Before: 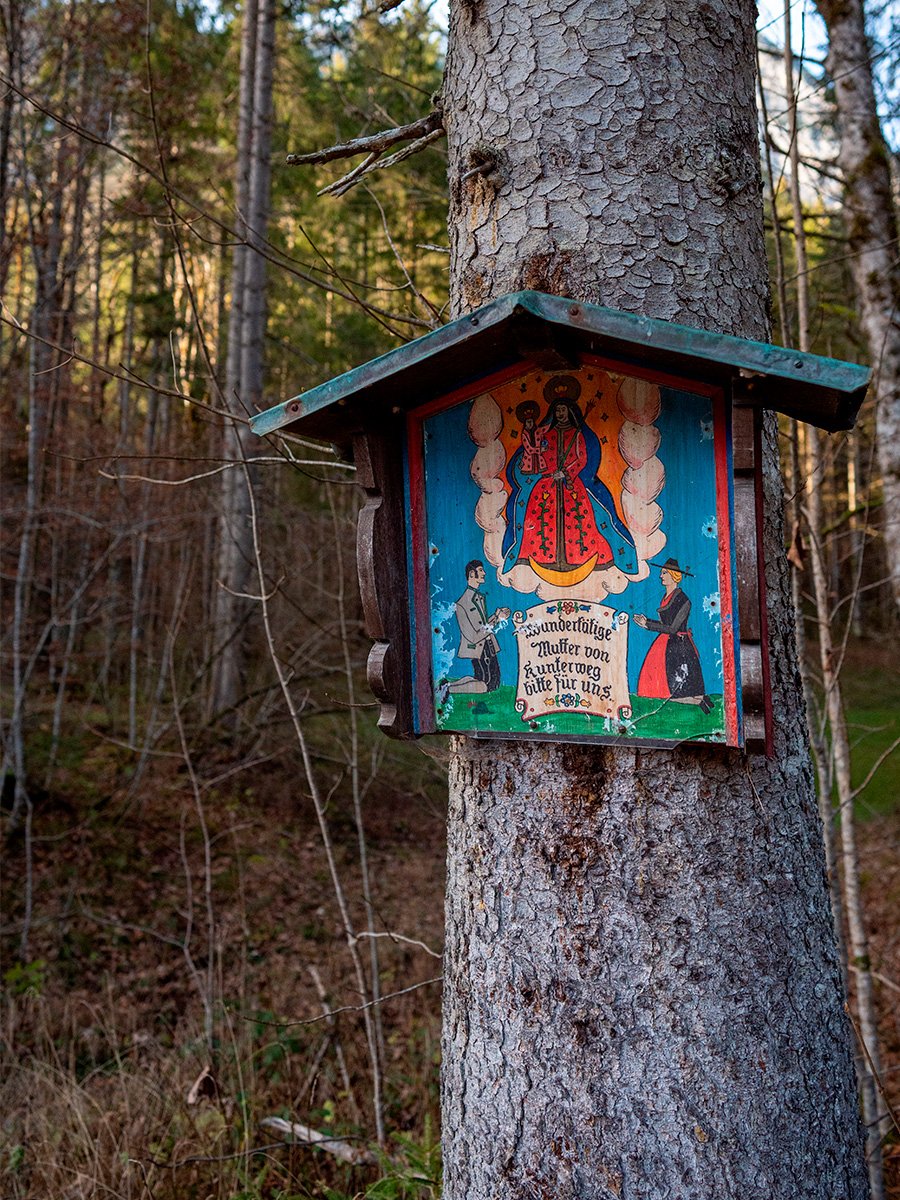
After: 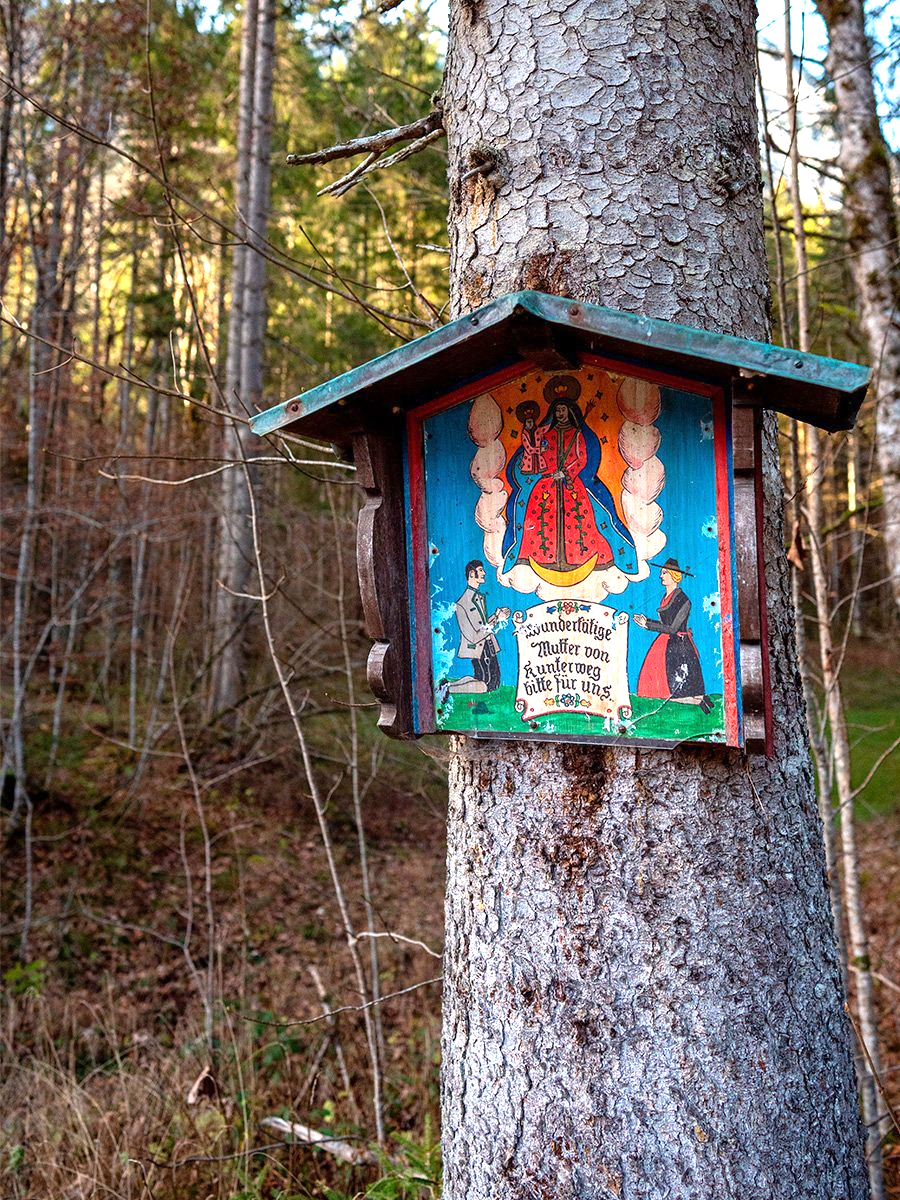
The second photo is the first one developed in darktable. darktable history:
exposure: exposure 1.092 EV, compensate highlight preservation false
